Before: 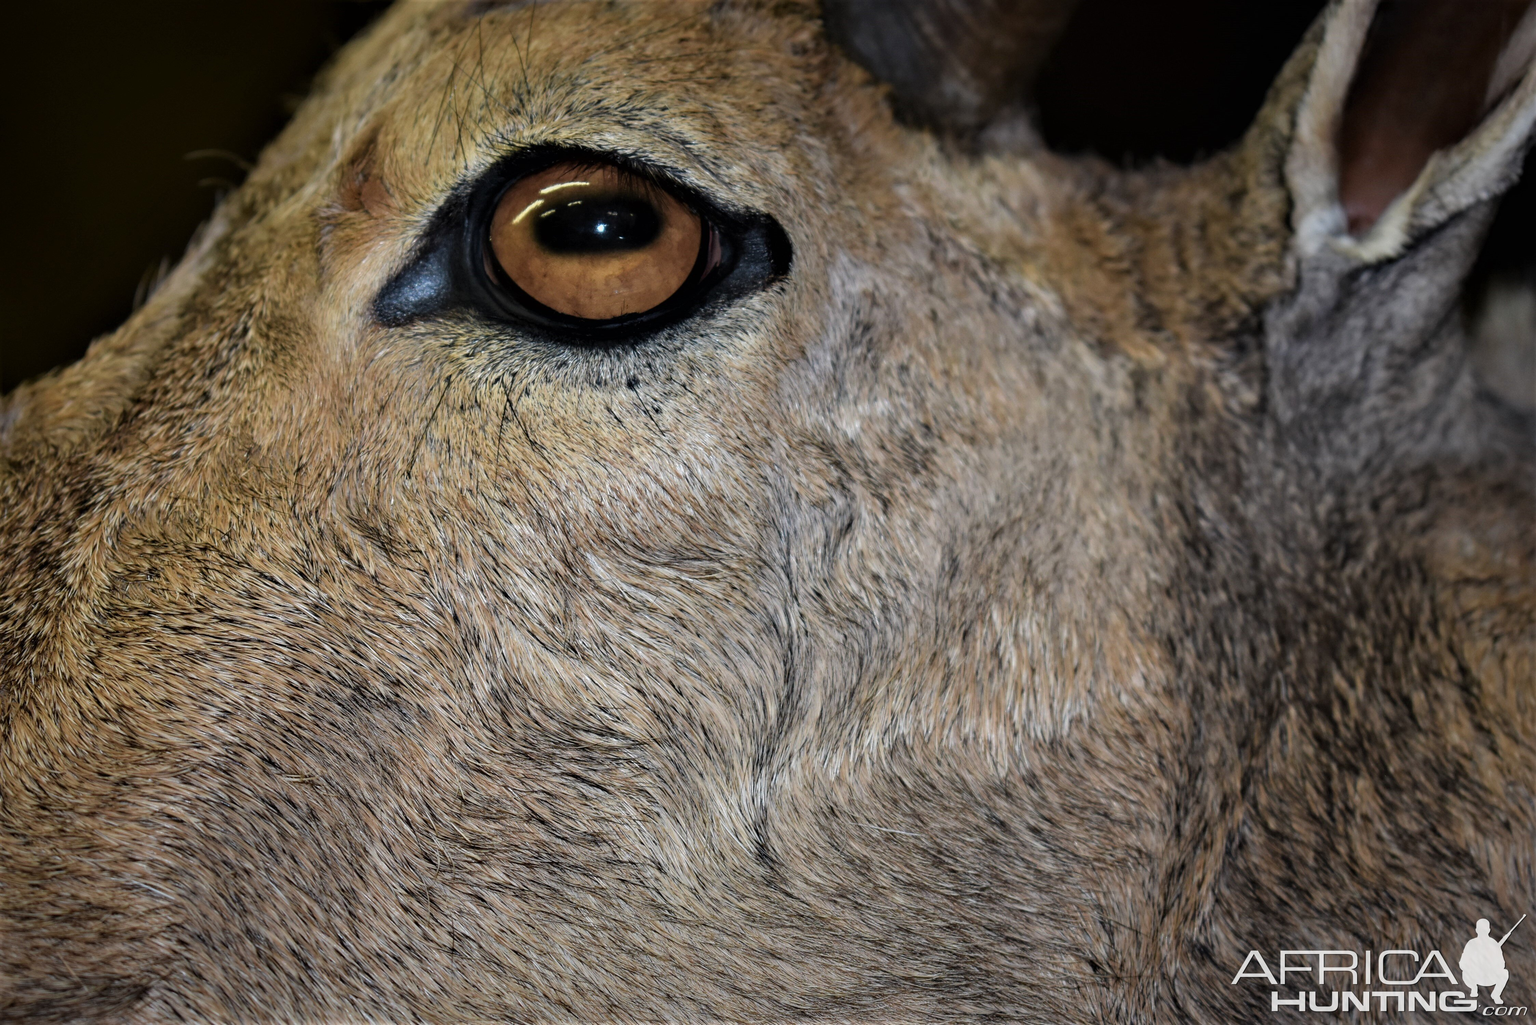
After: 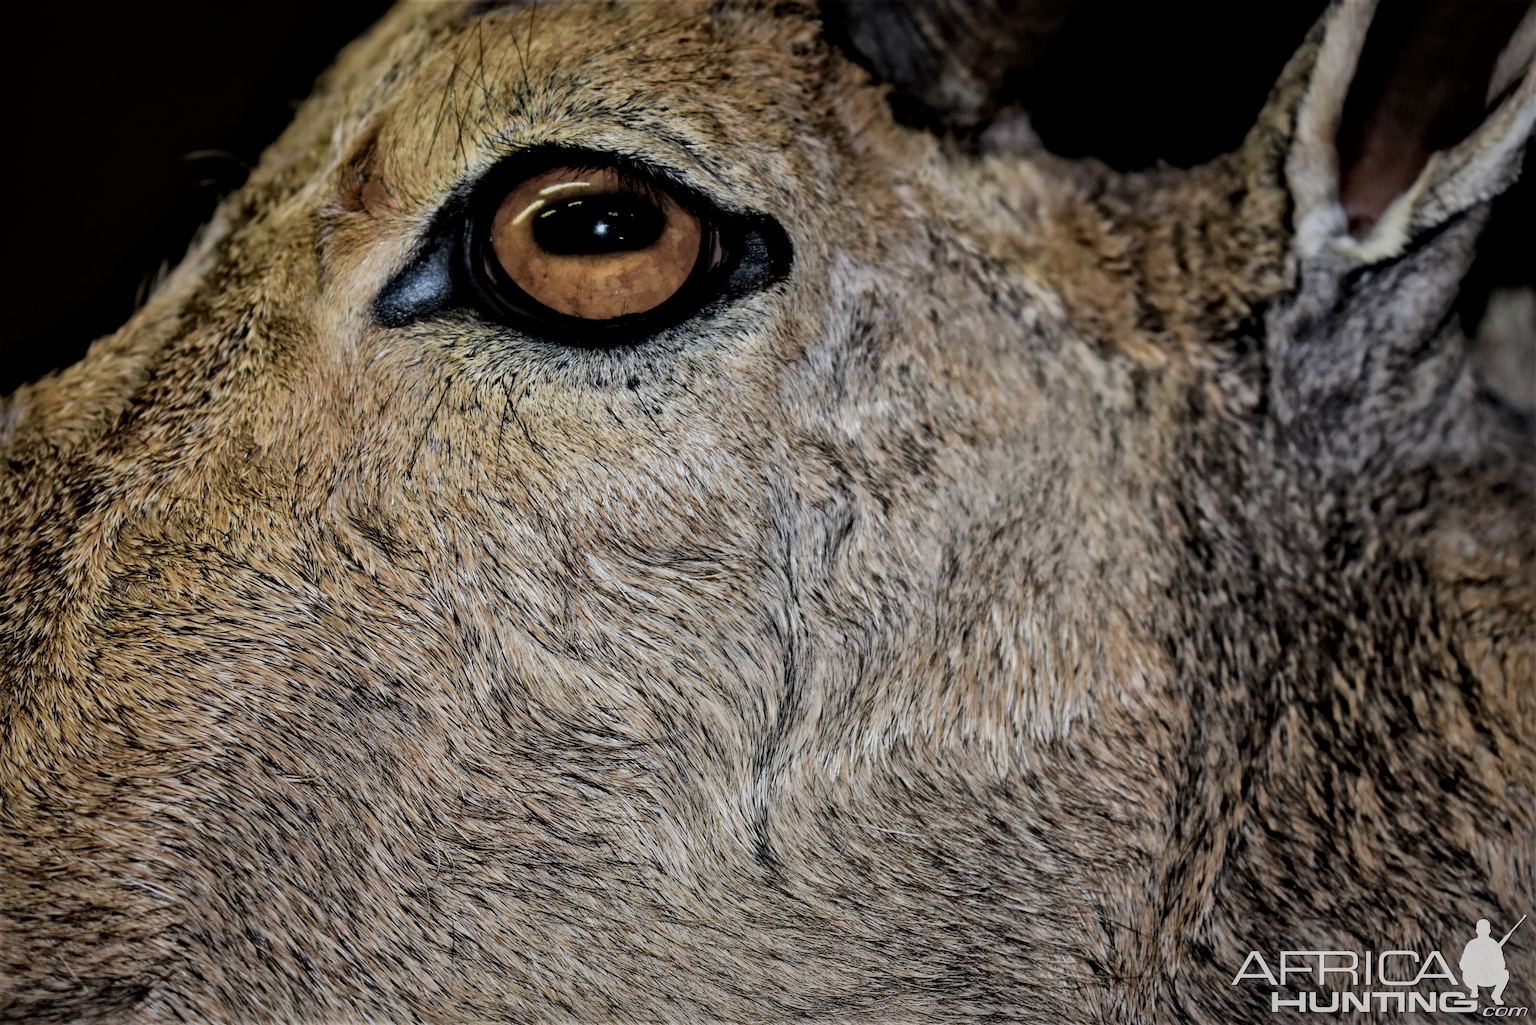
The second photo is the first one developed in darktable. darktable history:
local contrast: mode bilateral grid, contrast 20, coarseness 49, detail 171%, midtone range 0.2
filmic rgb: black relative exposure -7.65 EV, white relative exposure 4.56 EV, threshold 2.99 EV, hardness 3.61, iterations of high-quality reconstruction 10, enable highlight reconstruction true
